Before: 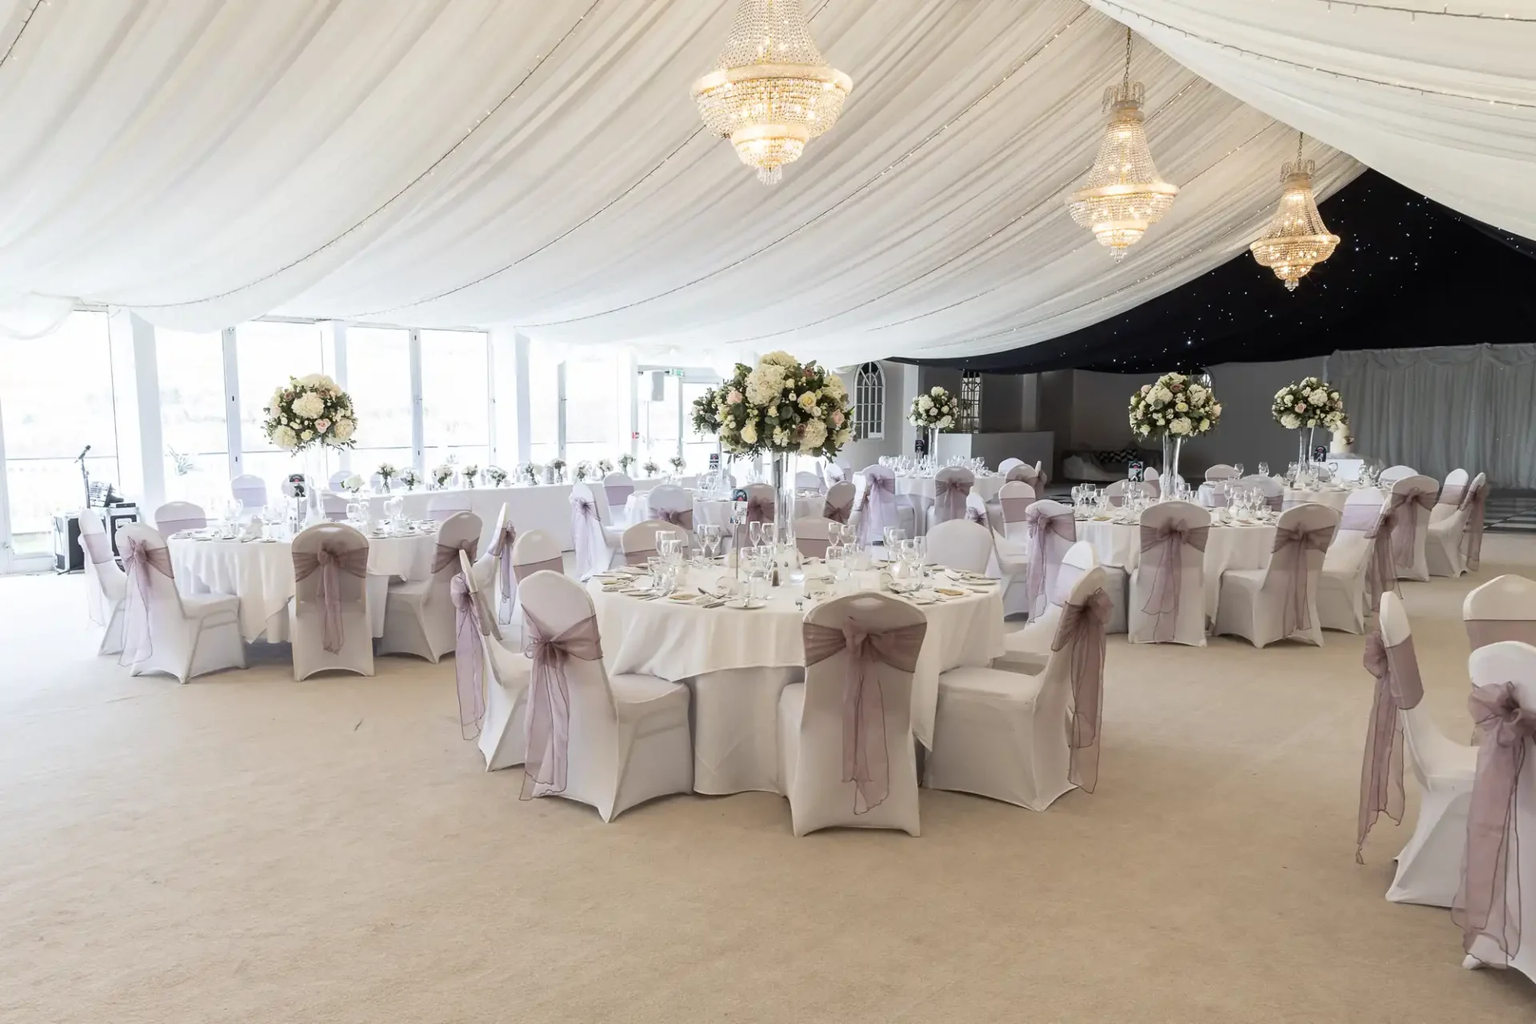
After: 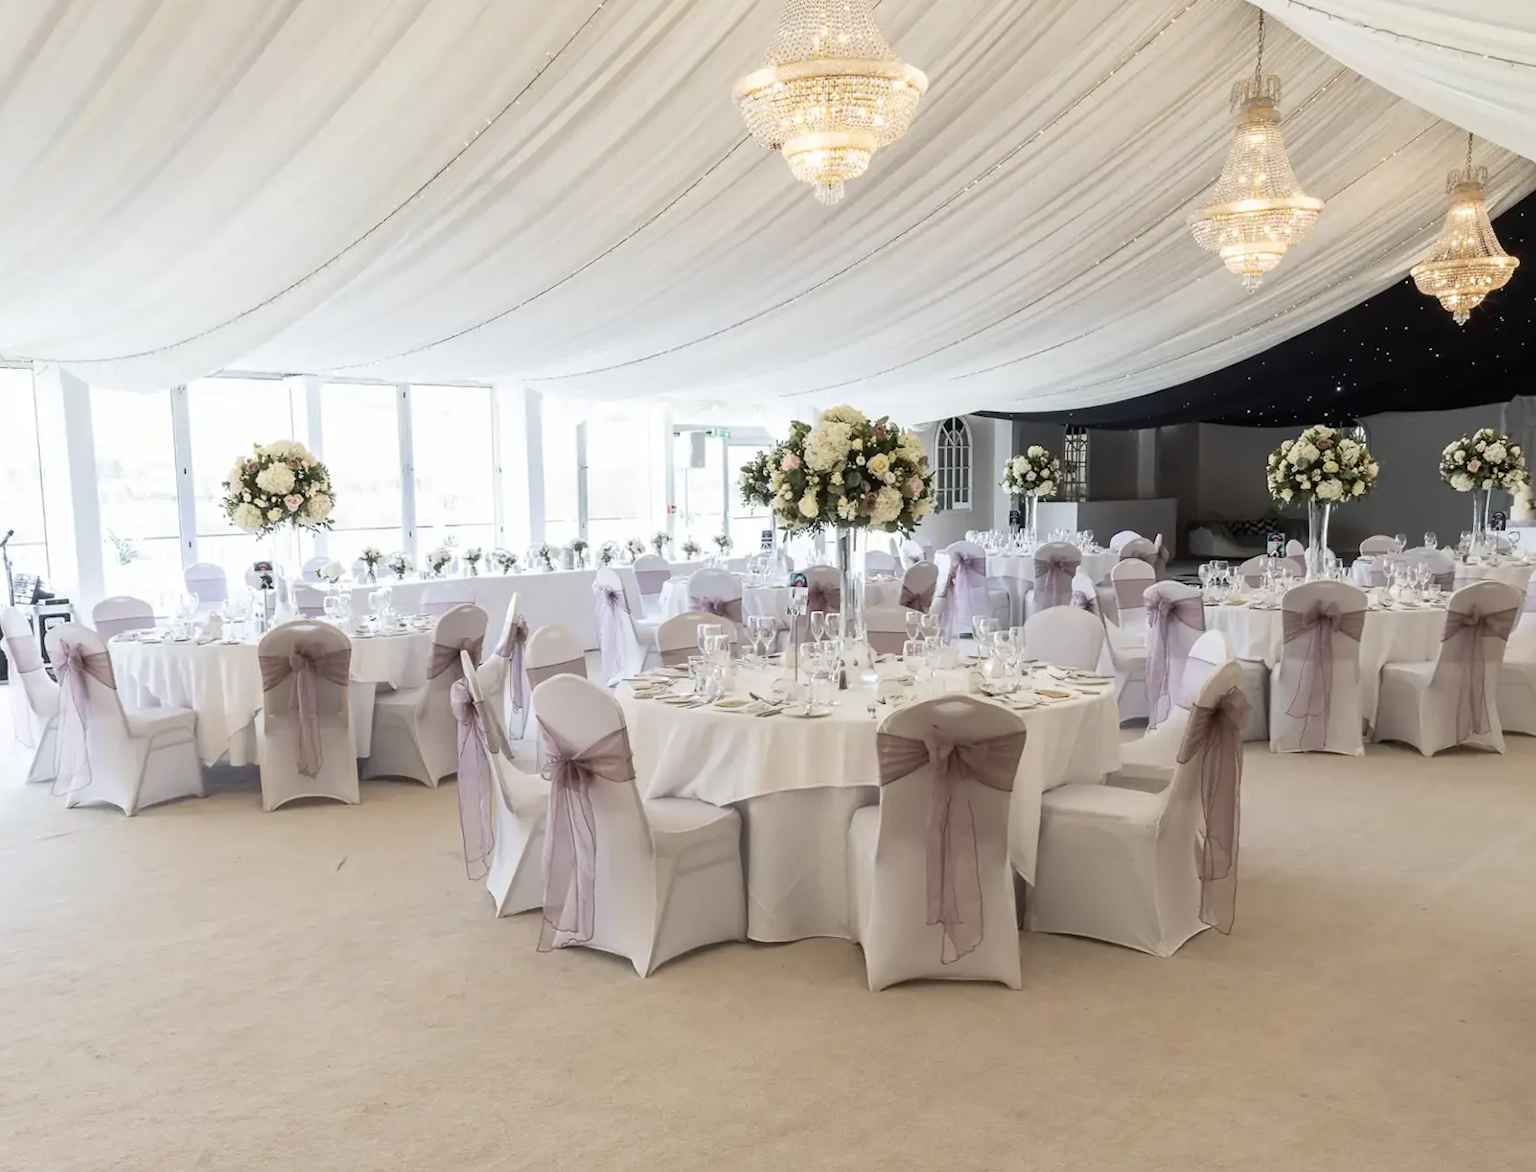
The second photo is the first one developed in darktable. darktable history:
crop and rotate: angle 0.742°, left 4.267%, top 0.601%, right 11.314%, bottom 2.672%
